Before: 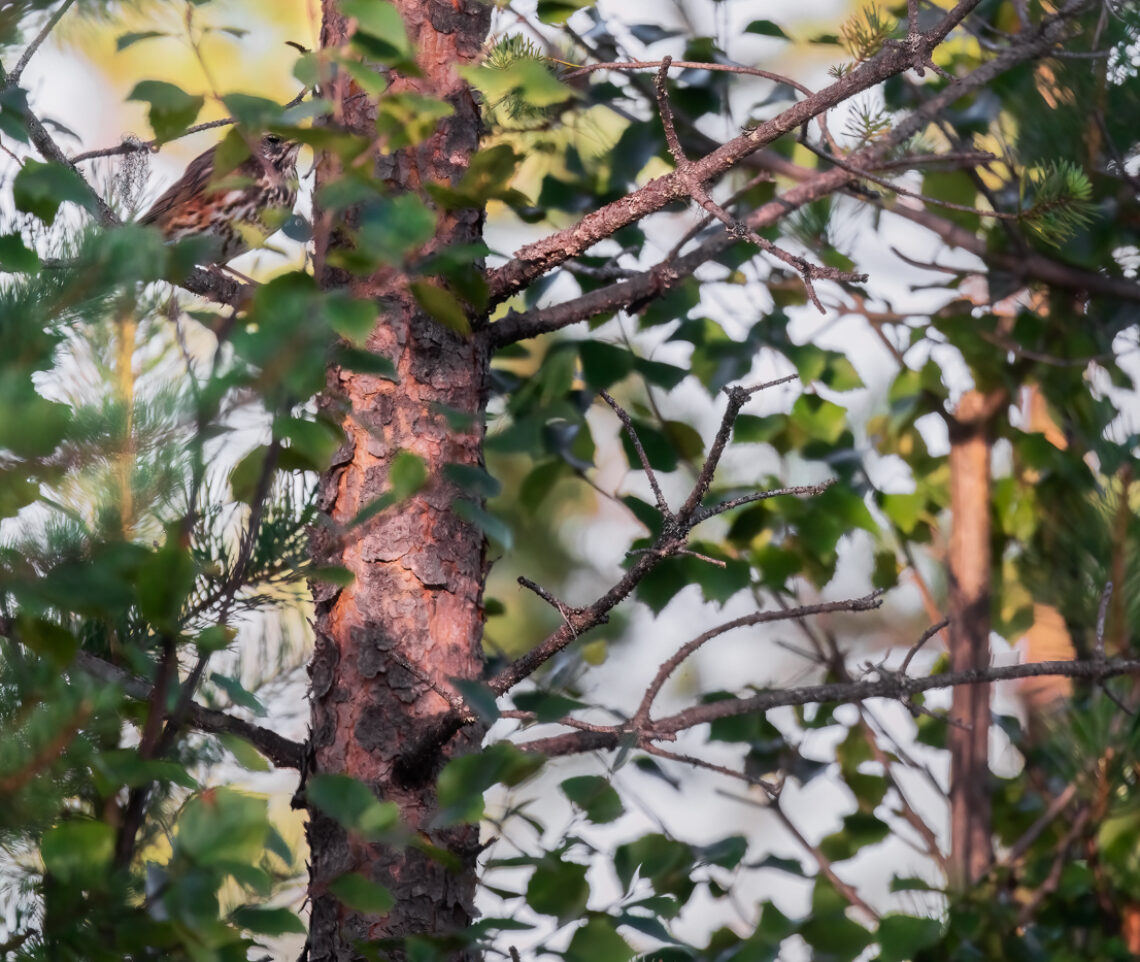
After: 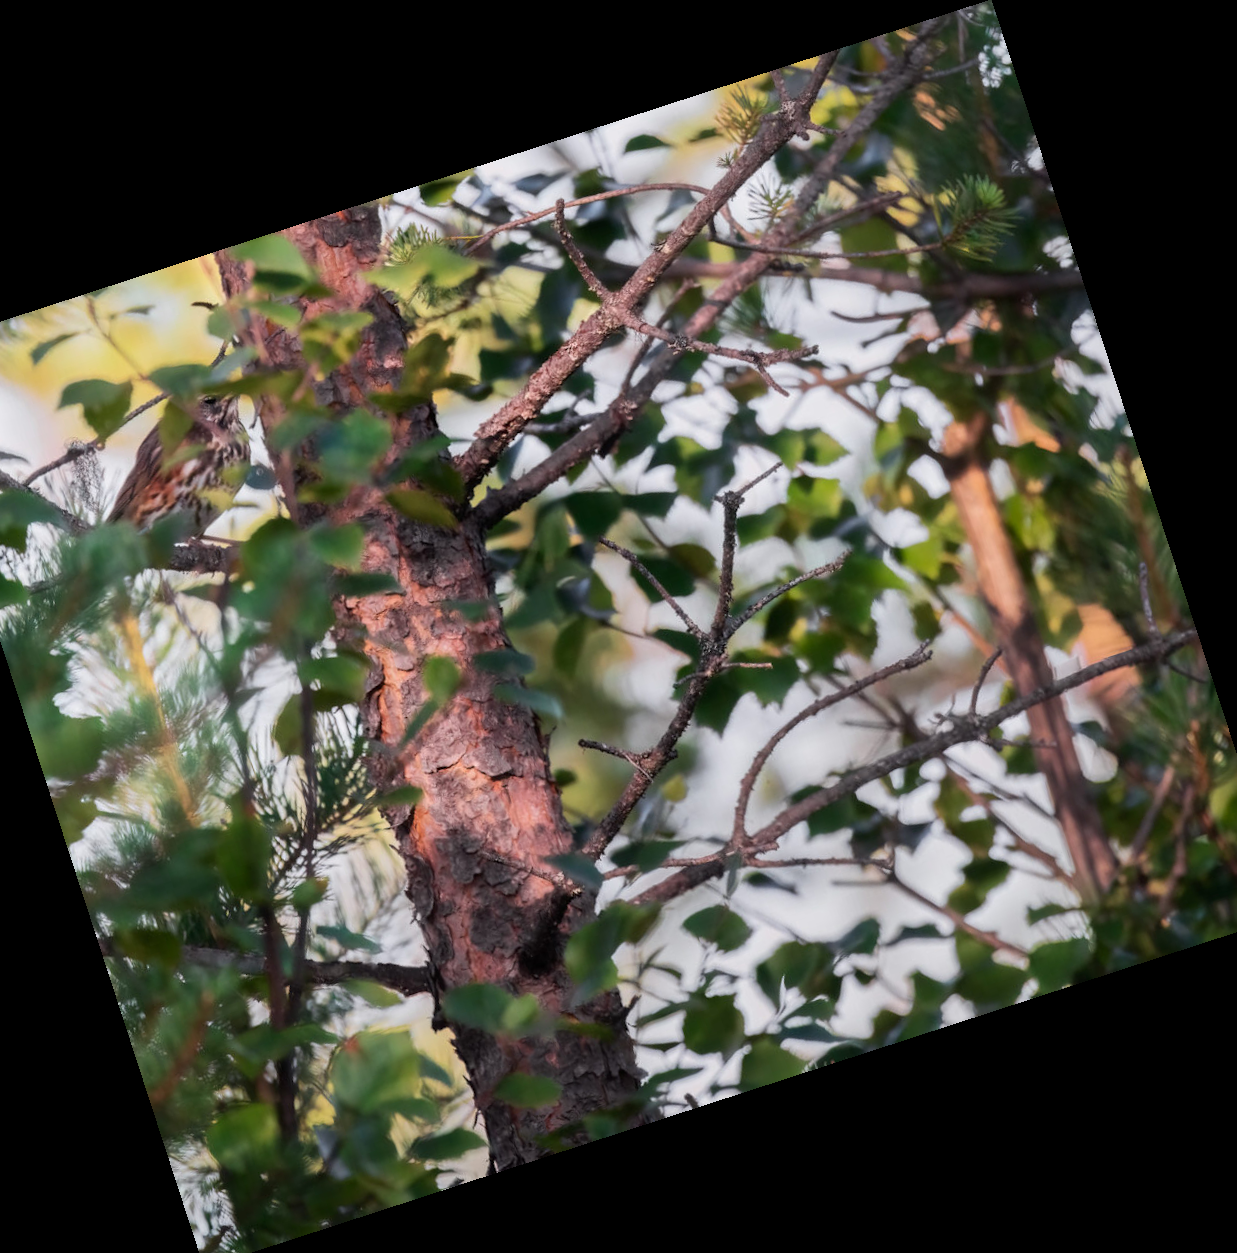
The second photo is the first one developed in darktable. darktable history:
crop and rotate: angle 18.02°, left 6.734%, right 3.734%, bottom 1.073%
